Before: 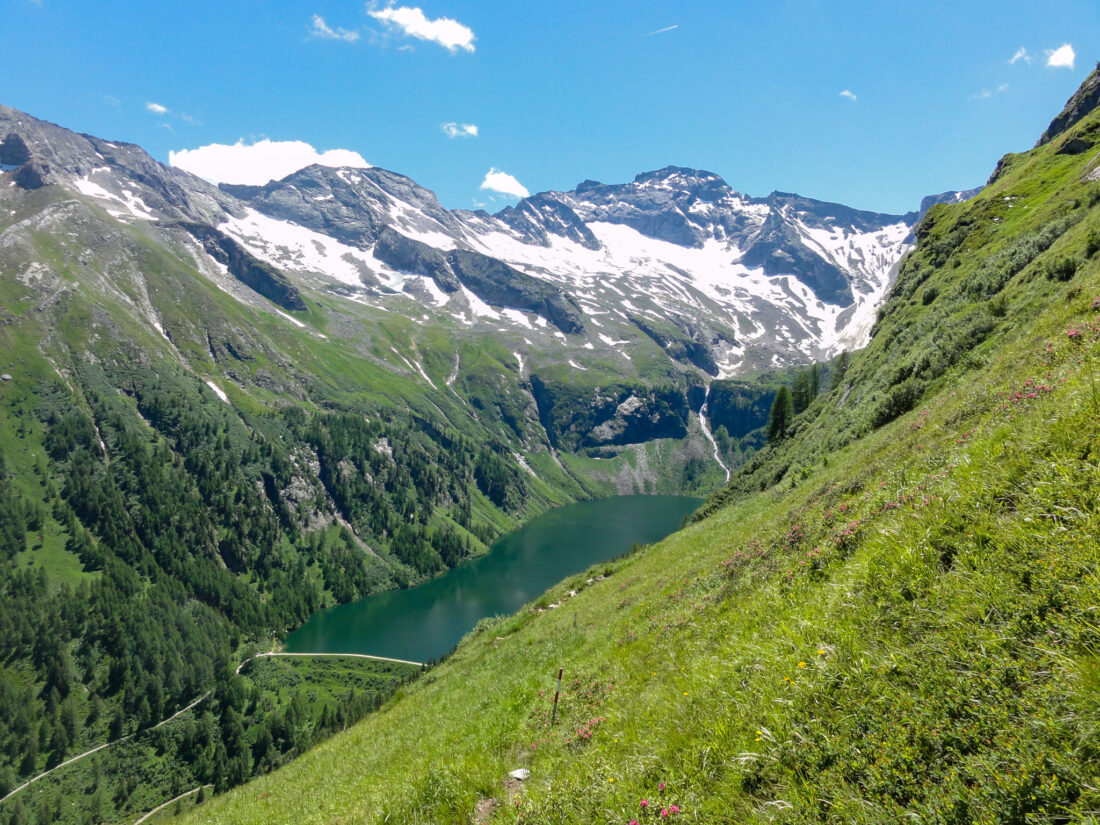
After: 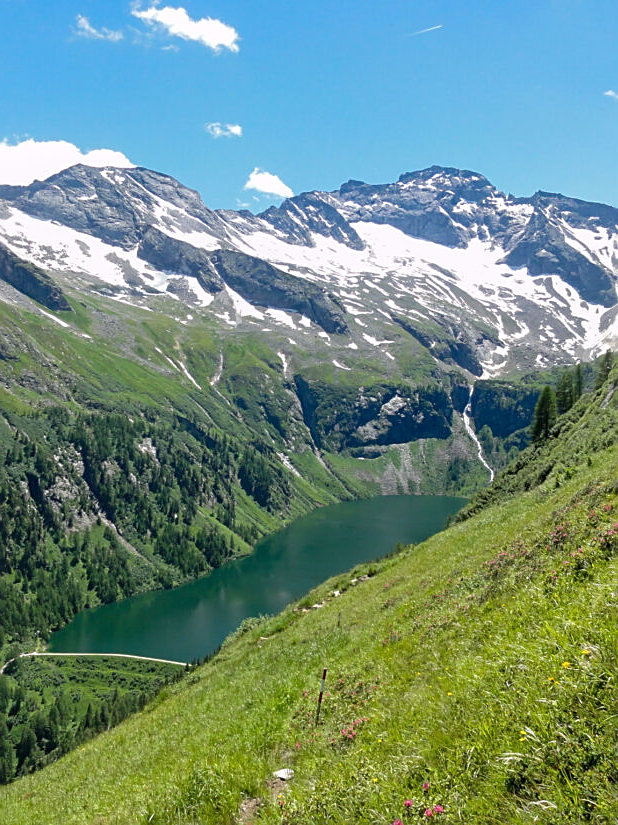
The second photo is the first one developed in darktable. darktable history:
sharpen: on, module defaults
crop: left 21.496%, right 22.254%
